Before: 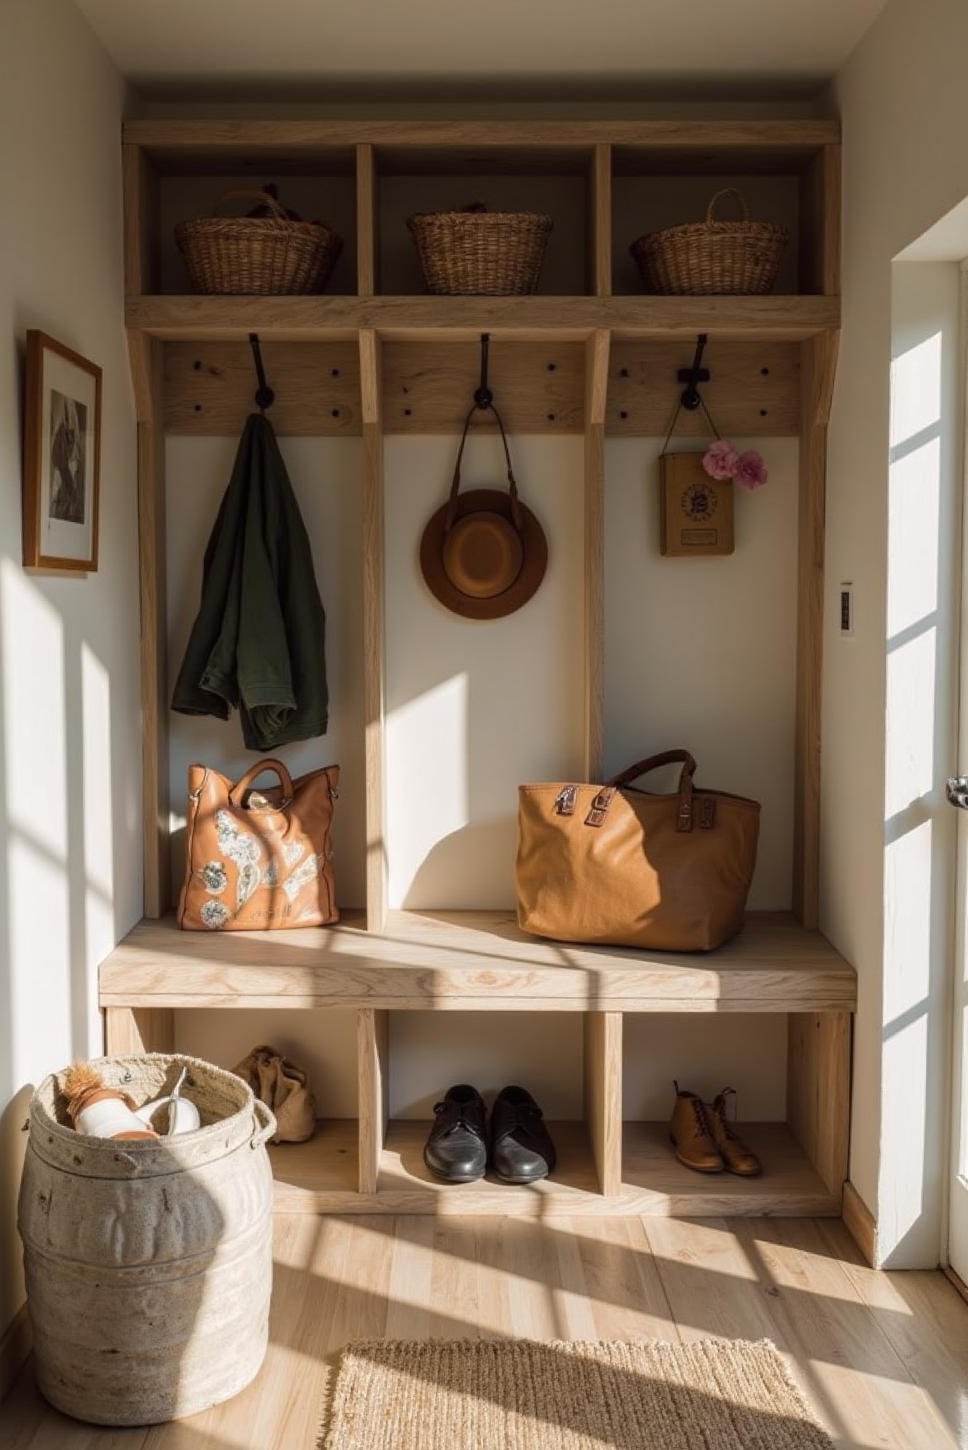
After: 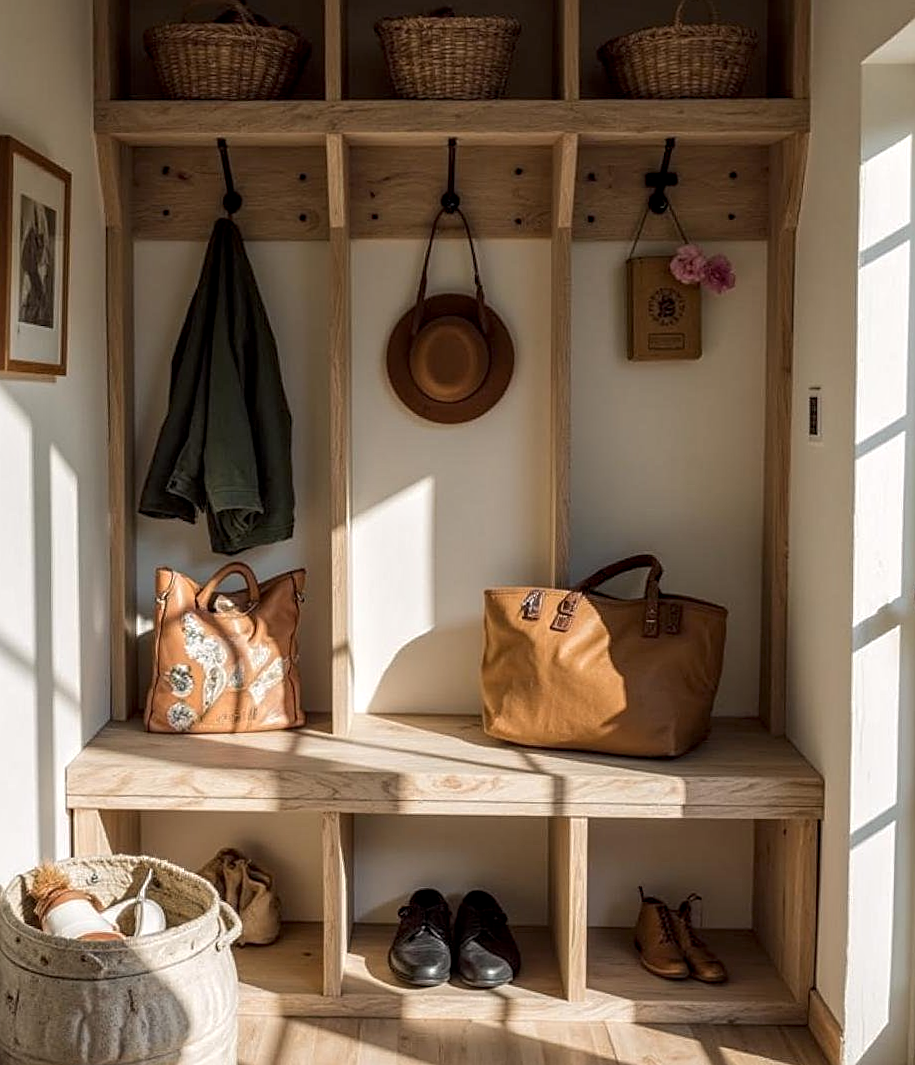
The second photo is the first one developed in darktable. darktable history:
sharpen: on, module defaults
local contrast: detail 130%
rotate and perspective: rotation 0.192°, lens shift (horizontal) -0.015, crop left 0.005, crop right 0.996, crop top 0.006, crop bottom 0.99
crop and rotate: left 2.991%, top 13.302%, right 1.981%, bottom 12.636%
